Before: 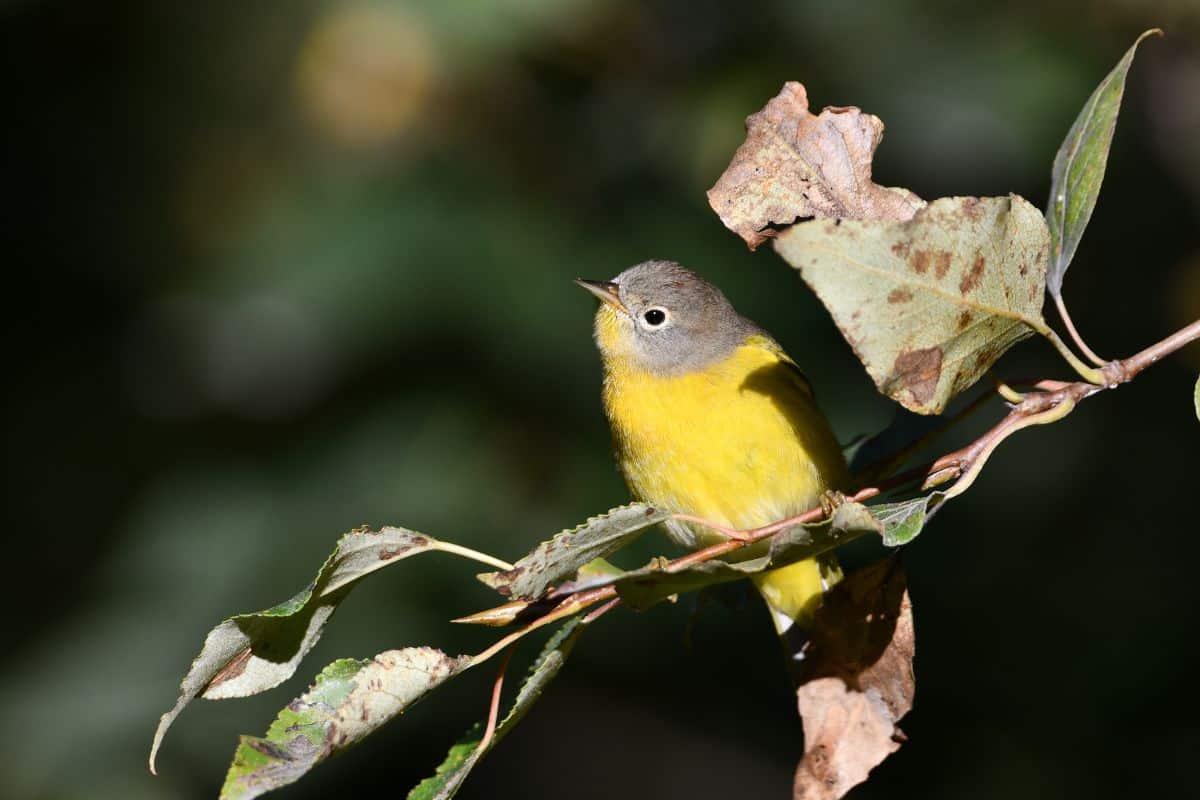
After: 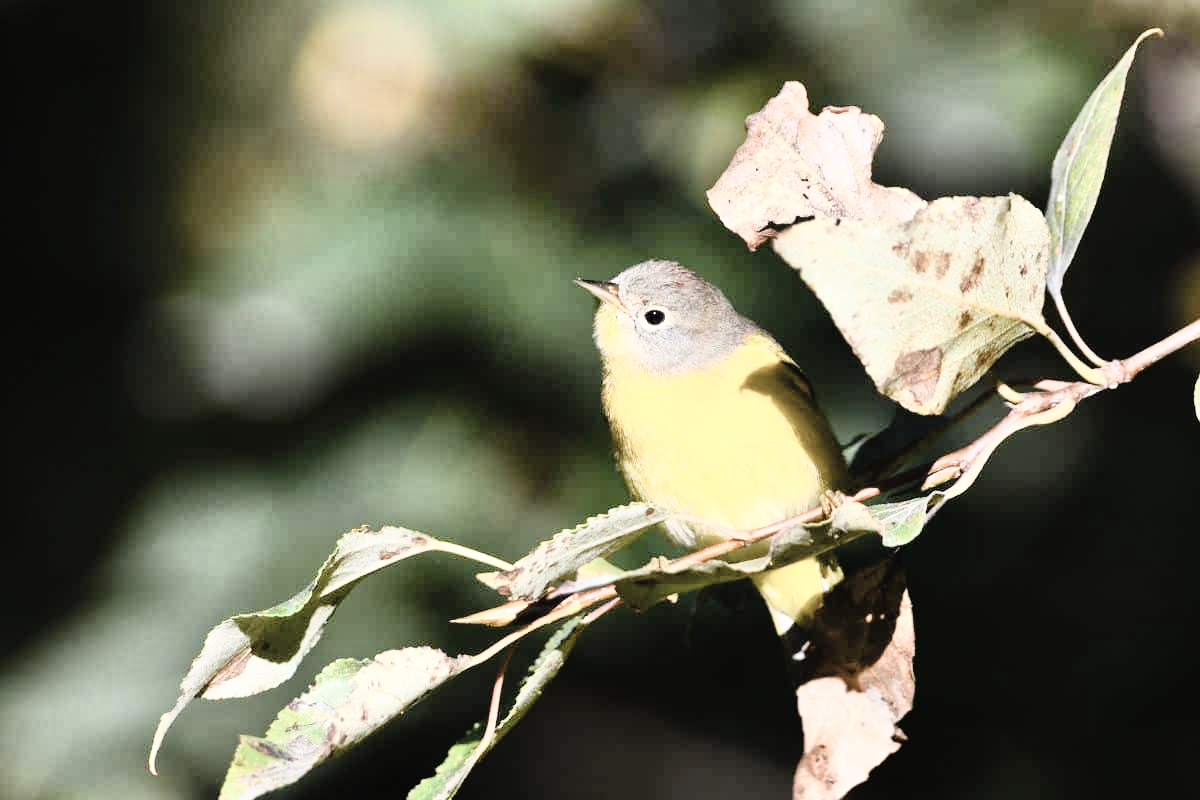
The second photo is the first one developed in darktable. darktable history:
tone curve: curves: ch0 [(0, 0) (0.003, 0.008) (0.011, 0.01) (0.025, 0.012) (0.044, 0.023) (0.069, 0.033) (0.1, 0.046) (0.136, 0.075) (0.177, 0.116) (0.224, 0.171) (0.277, 0.235) (0.335, 0.312) (0.399, 0.397) (0.468, 0.466) (0.543, 0.54) (0.623, 0.62) (0.709, 0.701) (0.801, 0.782) (0.898, 0.877) (1, 1)], color space Lab, linked channels, preserve colors none
tone equalizer: -7 EV 0.149 EV, -6 EV 0.612 EV, -5 EV 1.19 EV, -4 EV 1.35 EV, -3 EV 1.13 EV, -2 EV 0.6 EV, -1 EV 0.155 EV
color balance rgb: linear chroma grading › global chroma 7.525%, perceptual saturation grading › global saturation 20%, perceptual saturation grading › highlights -50.432%, perceptual saturation grading › shadows 30.811%
contrast brightness saturation: contrast 0.554, brightness 0.576, saturation -0.349
